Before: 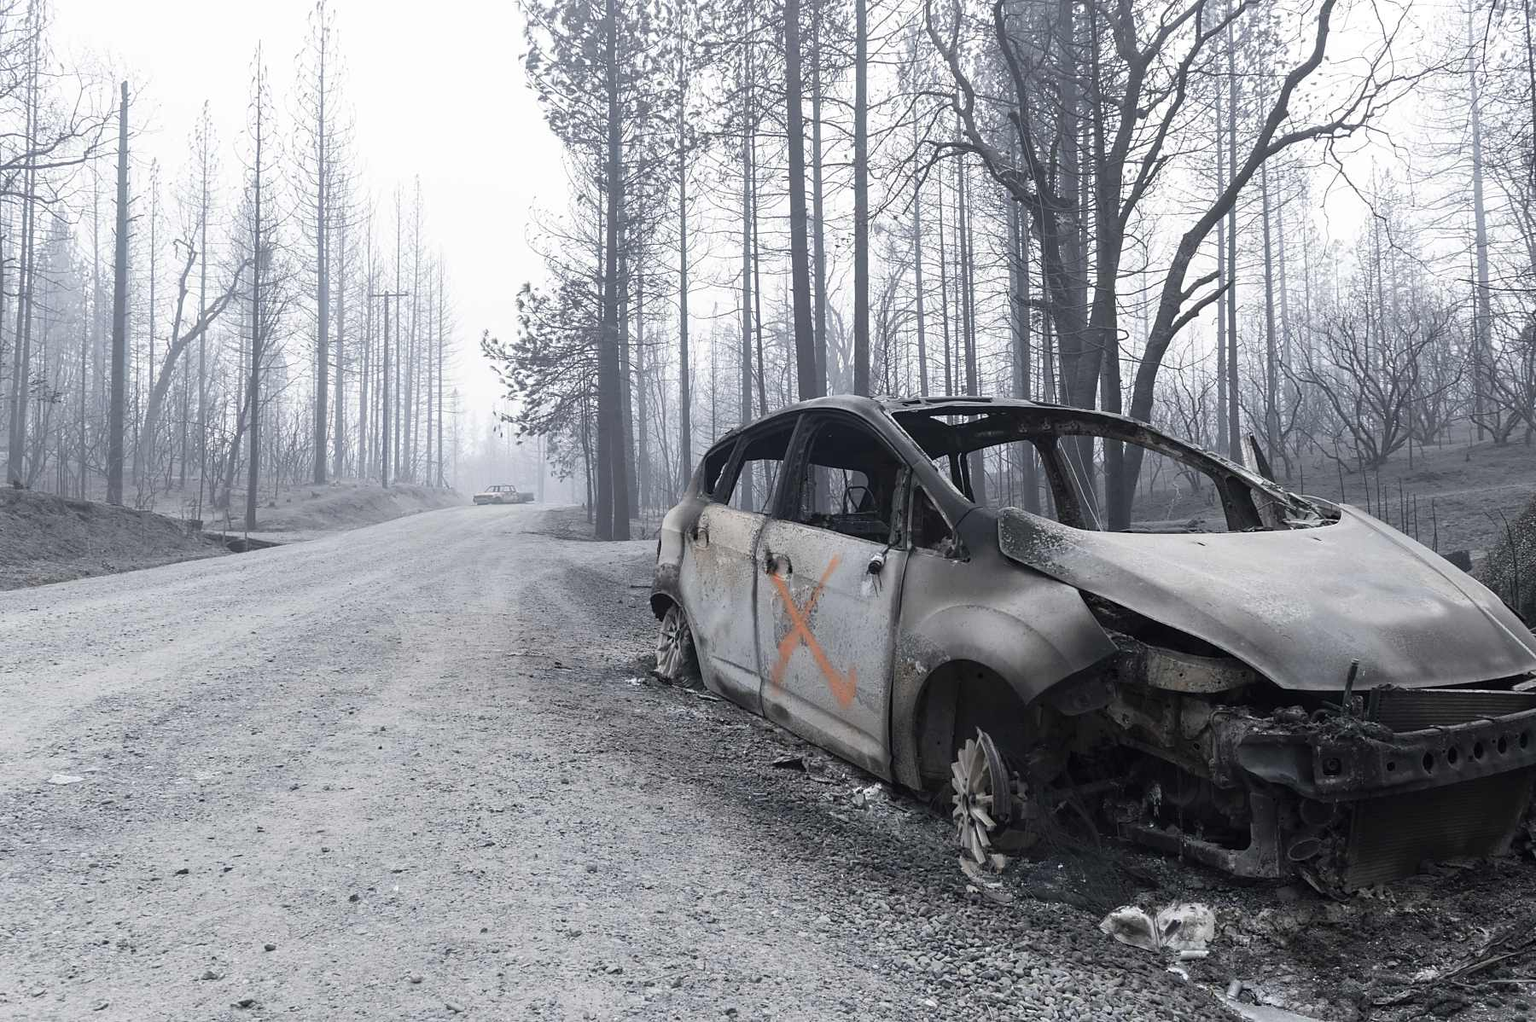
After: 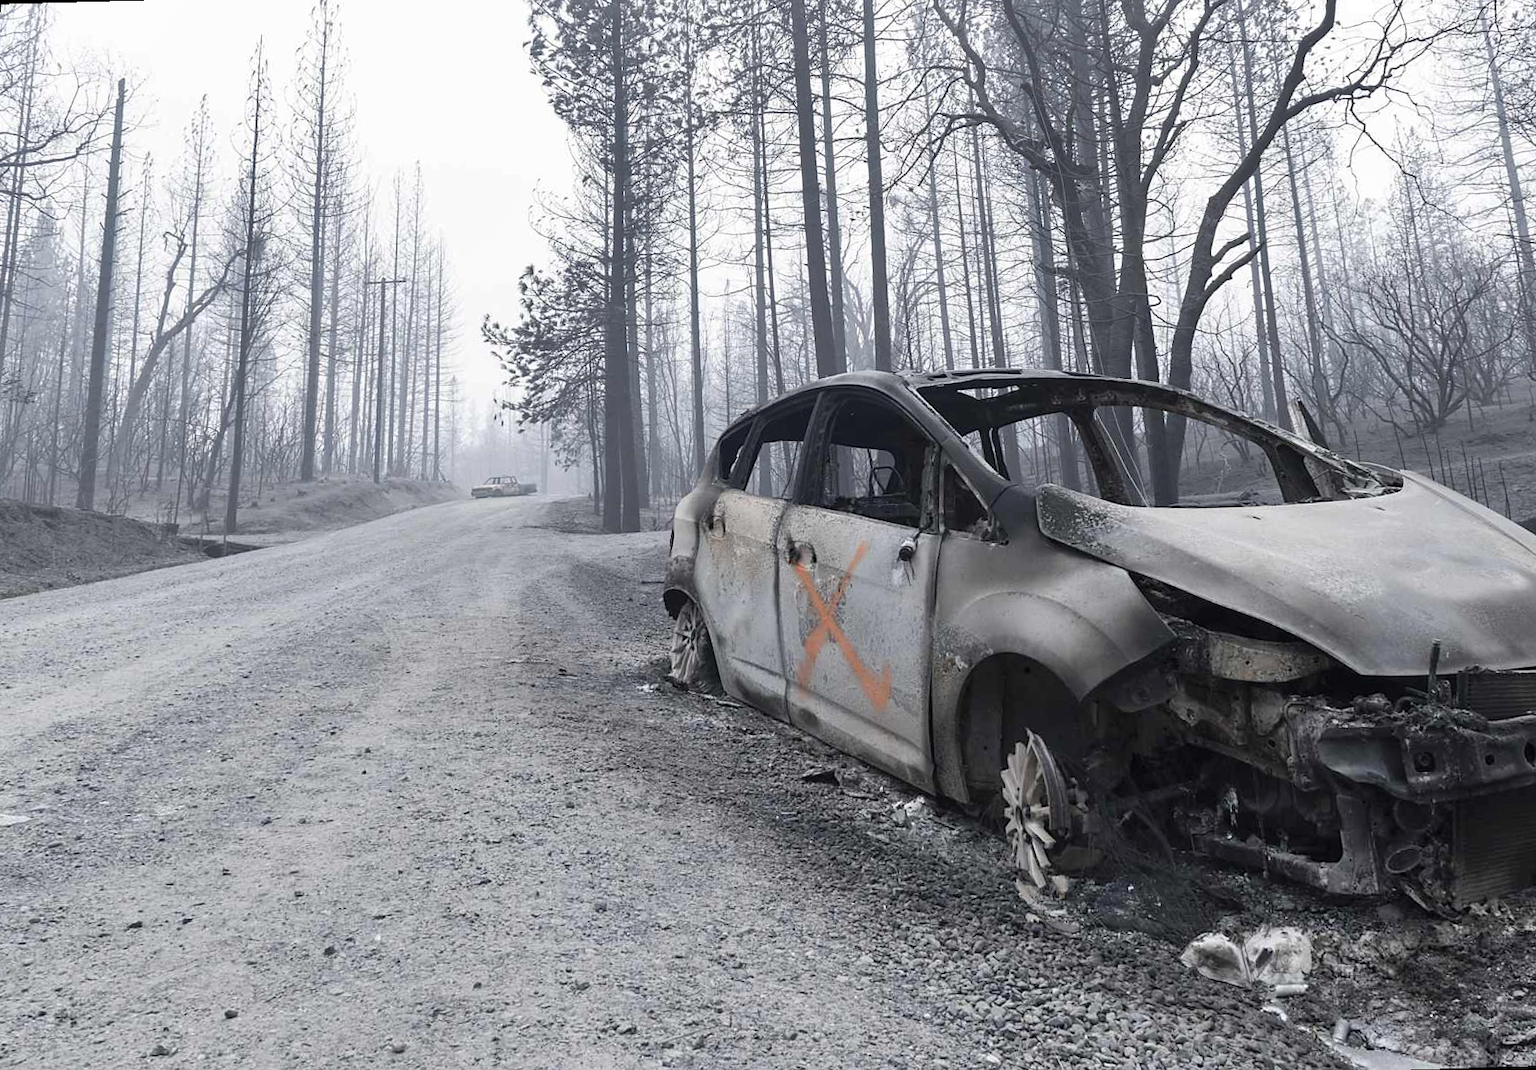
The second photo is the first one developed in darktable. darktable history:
rotate and perspective: rotation -1.68°, lens shift (vertical) -0.146, crop left 0.049, crop right 0.912, crop top 0.032, crop bottom 0.96
white balance: emerald 1
shadows and highlights: shadows 49, highlights -41, soften with gaussian
